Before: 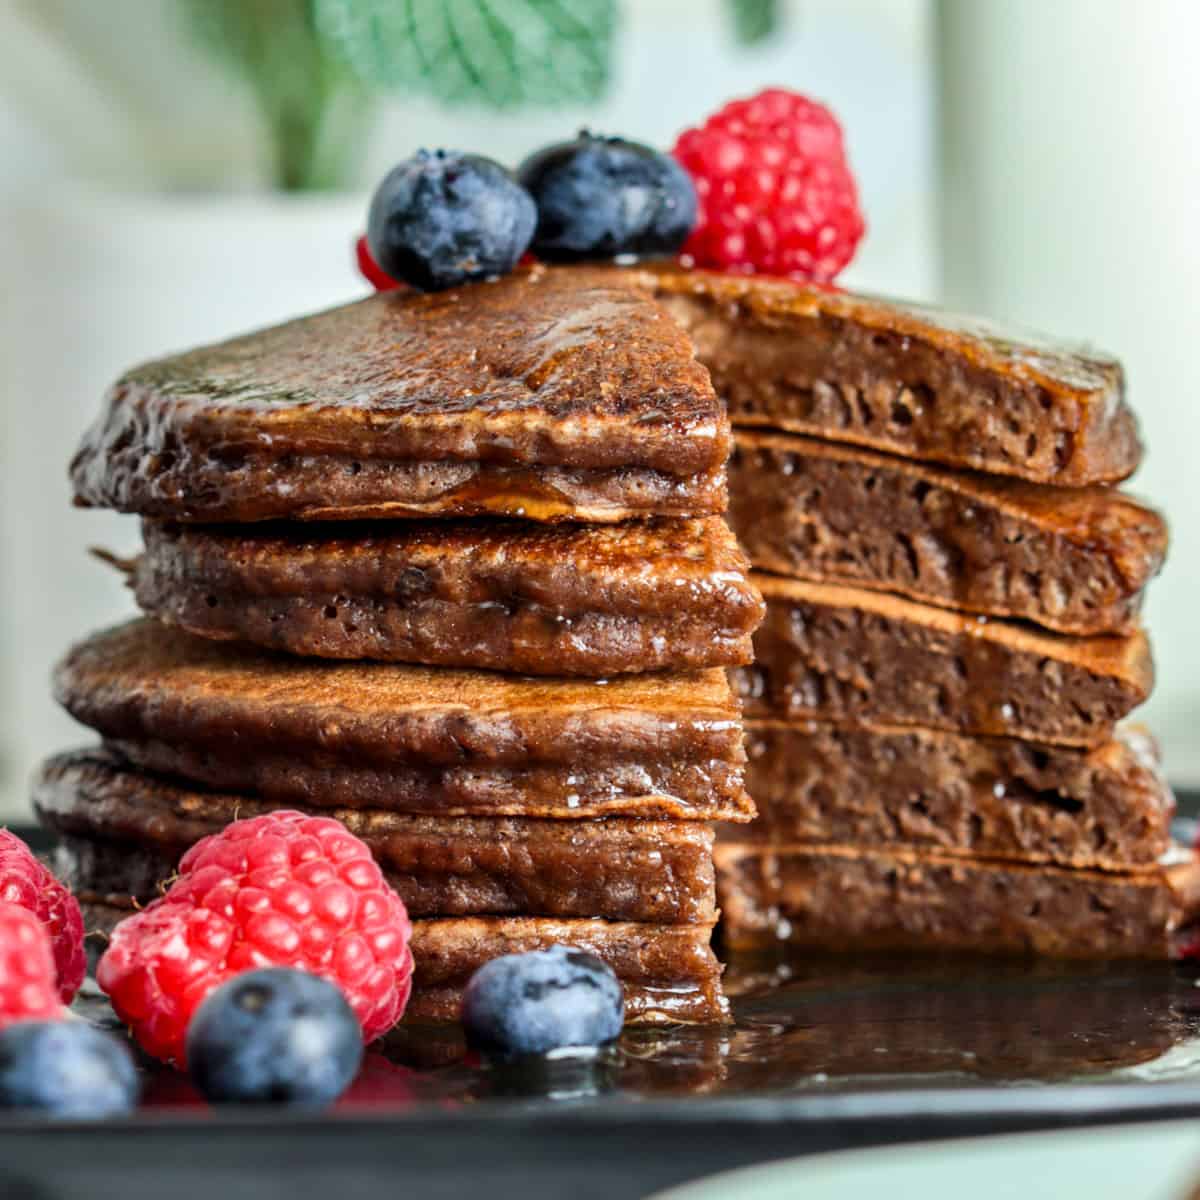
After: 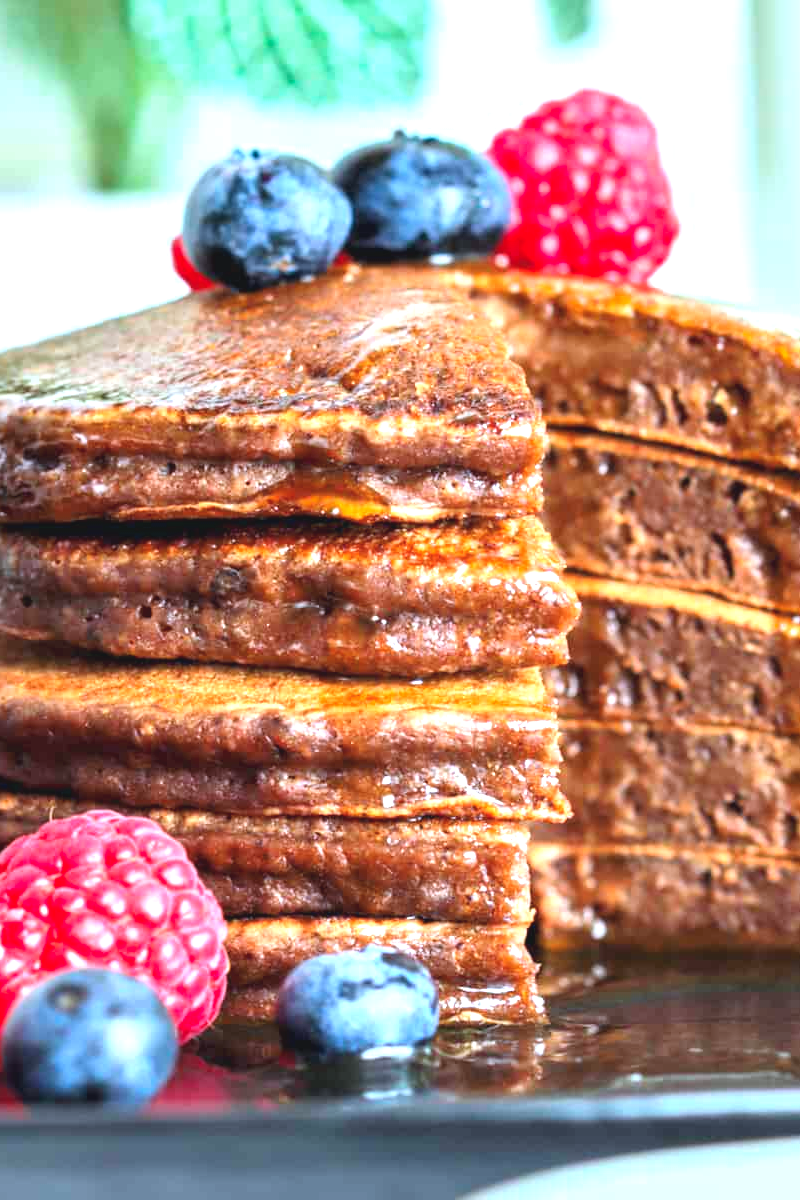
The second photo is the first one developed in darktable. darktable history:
contrast brightness saturation: brightness 0.088, saturation 0.193
exposure: black level correction -0.002, exposure 1.113 EV, compensate exposure bias true, compensate highlight preservation false
color calibration: x 0.37, y 0.382, temperature 4314.18 K
crop and rotate: left 15.459%, right 17.821%
